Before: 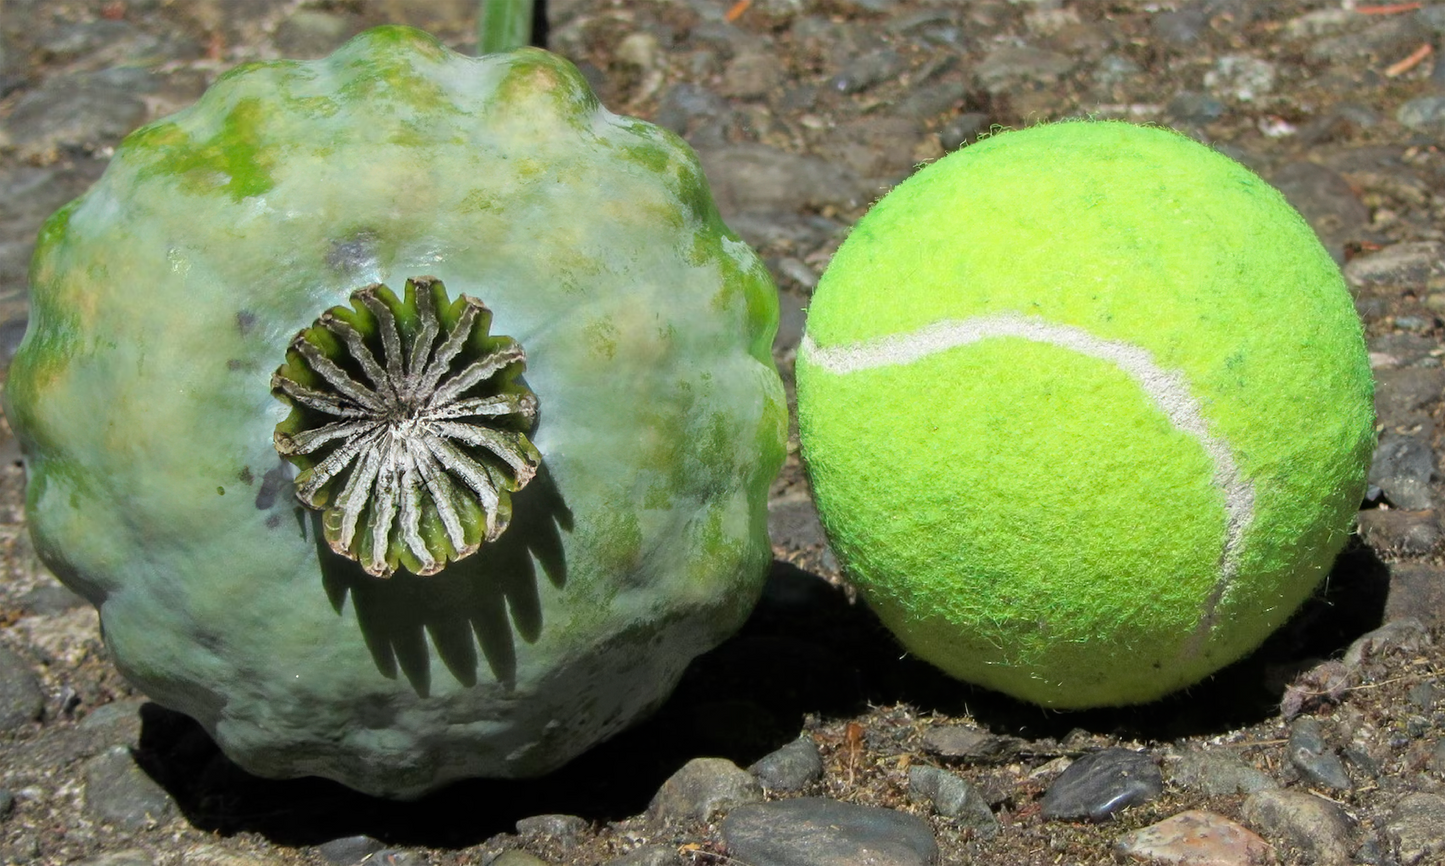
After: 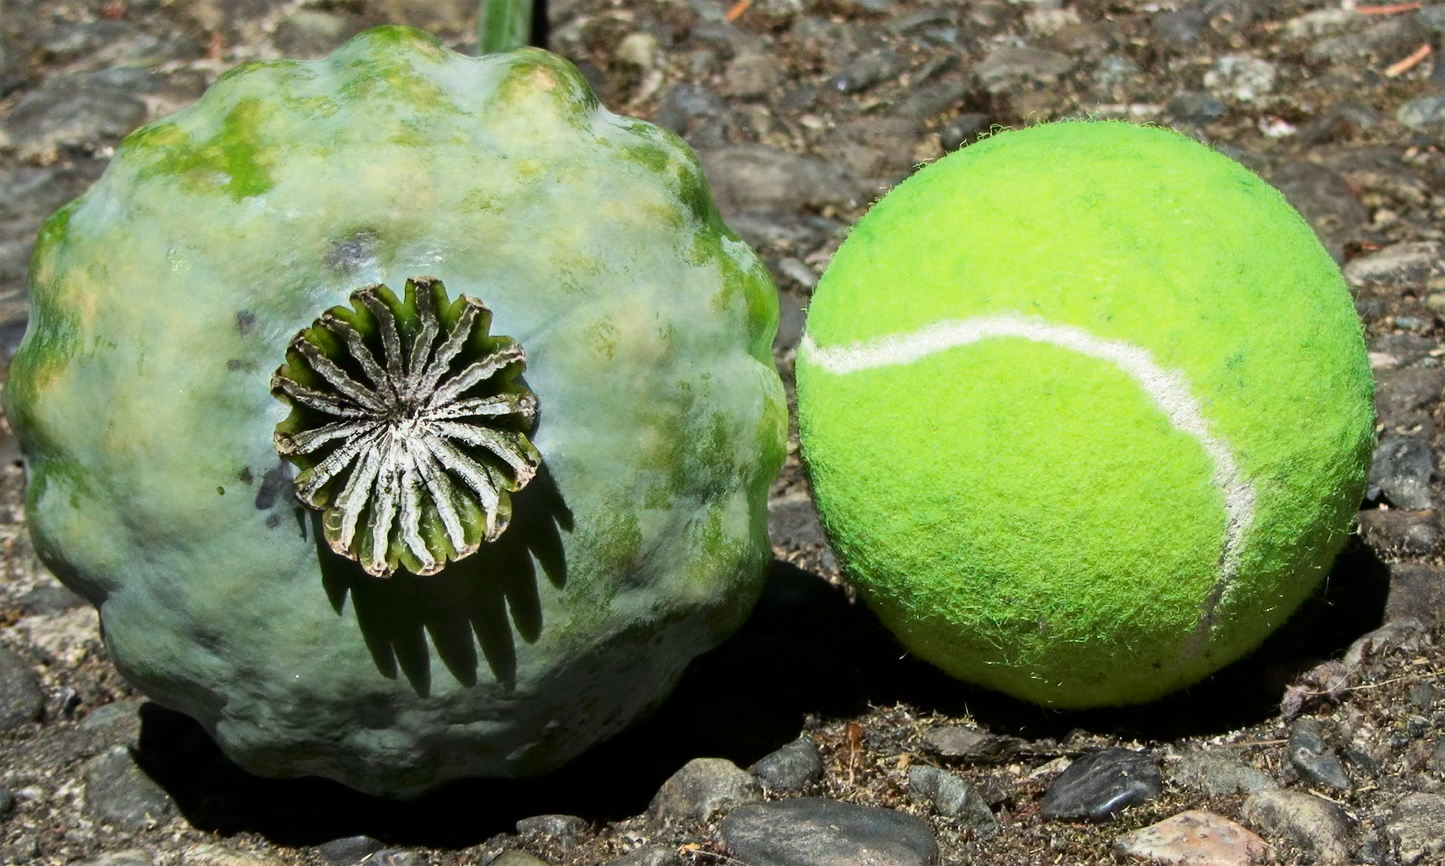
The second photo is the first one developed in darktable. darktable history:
contrast brightness saturation: contrast 0.28
color zones: curves: ch0 [(0.25, 0.5) (0.636, 0.25) (0.75, 0.5)]
